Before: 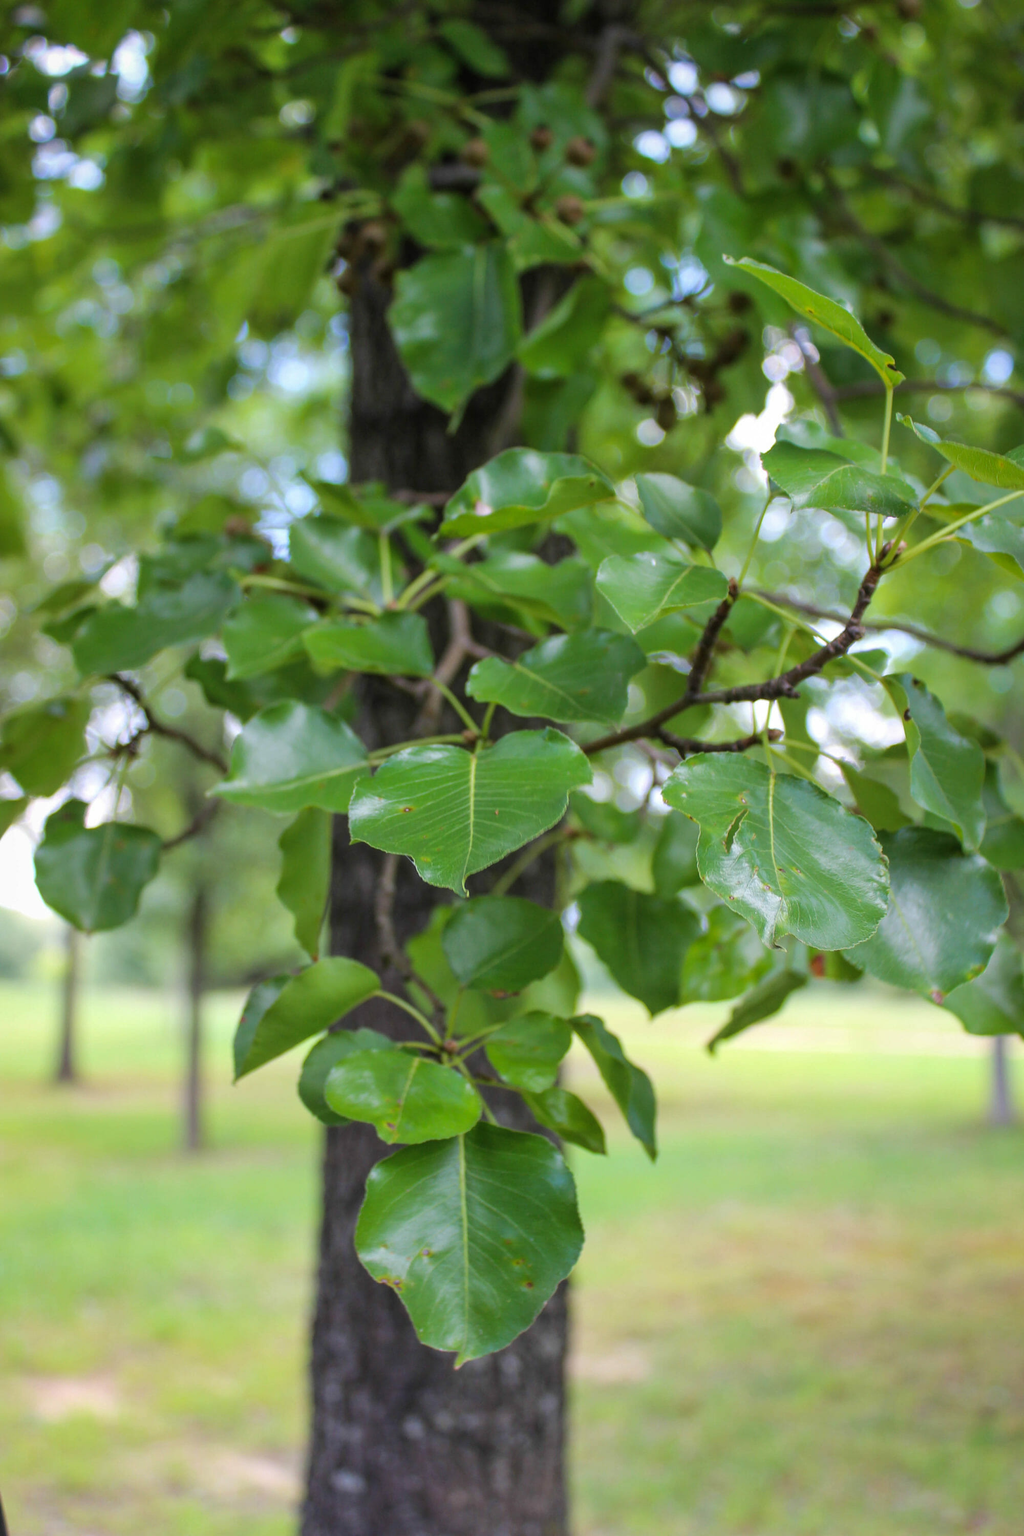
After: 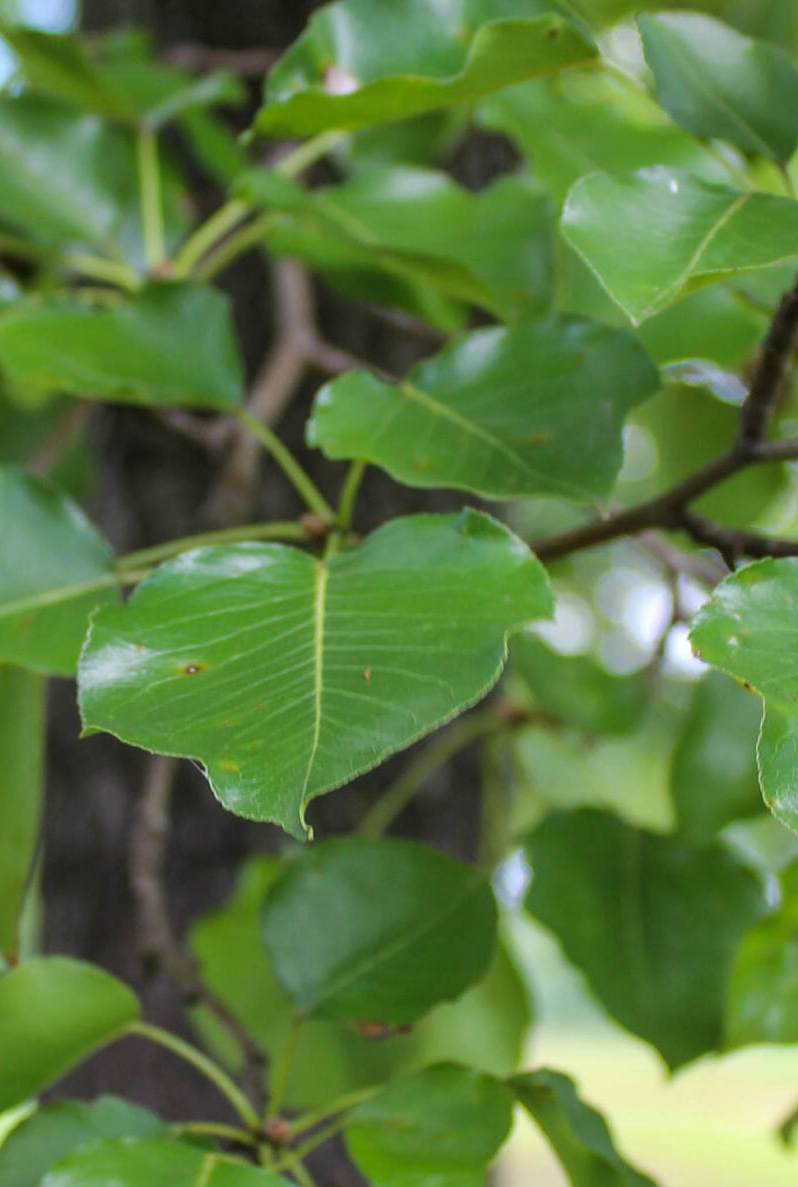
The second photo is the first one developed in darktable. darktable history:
crop: left 30.196%, top 30.409%, right 29.901%, bottom 30.006%
